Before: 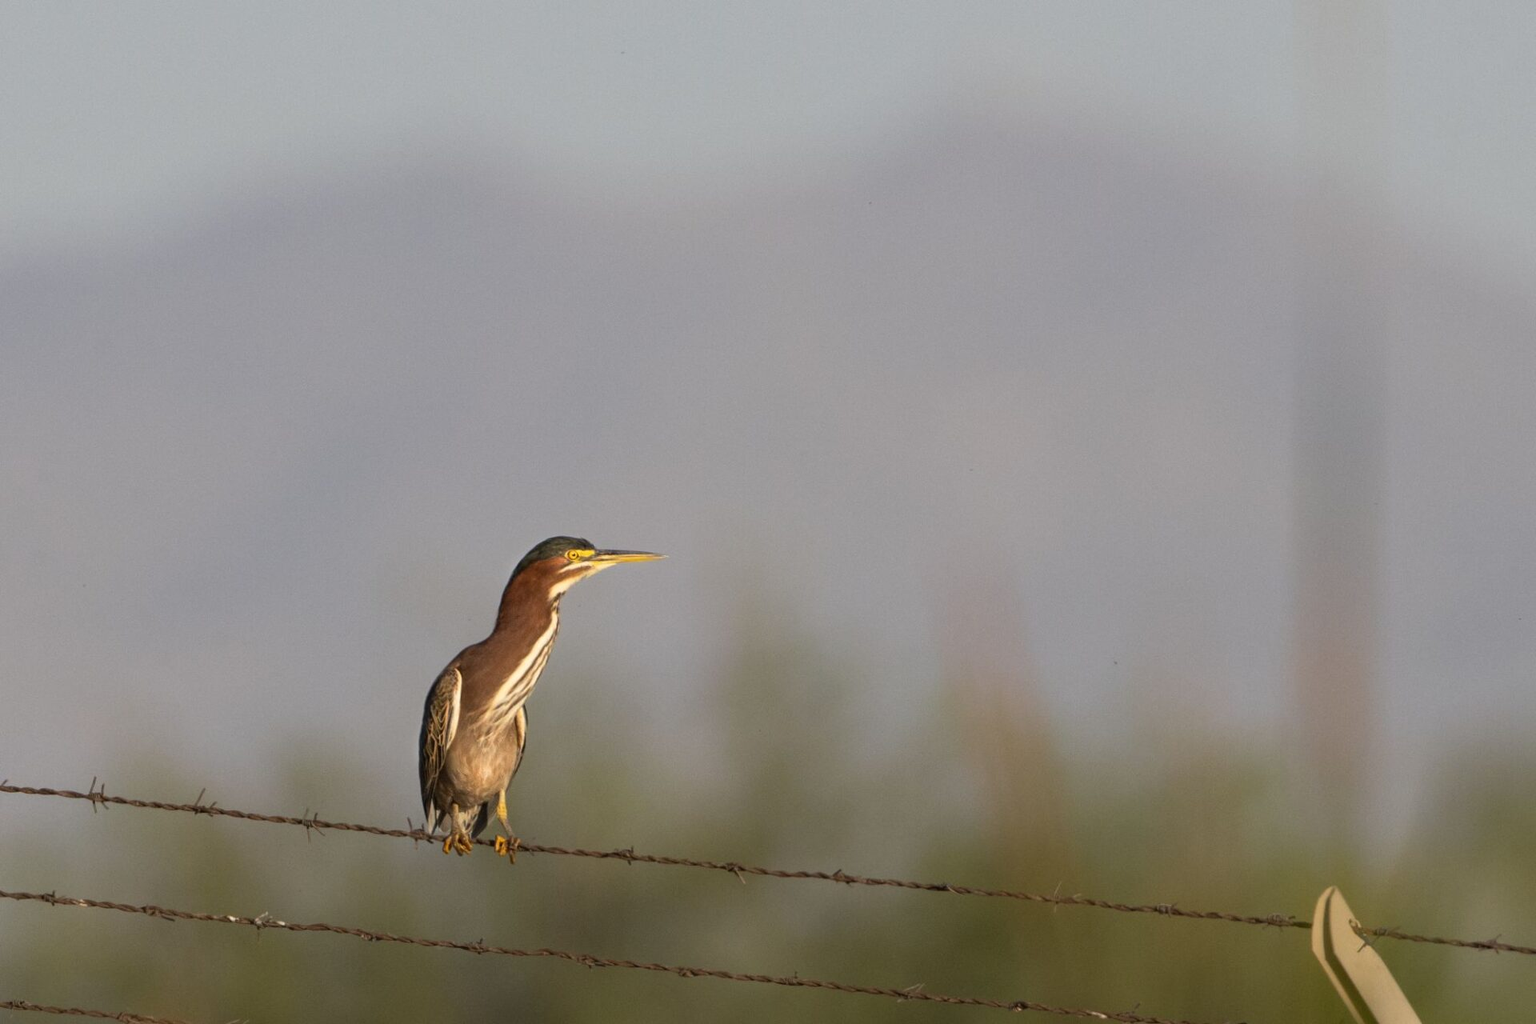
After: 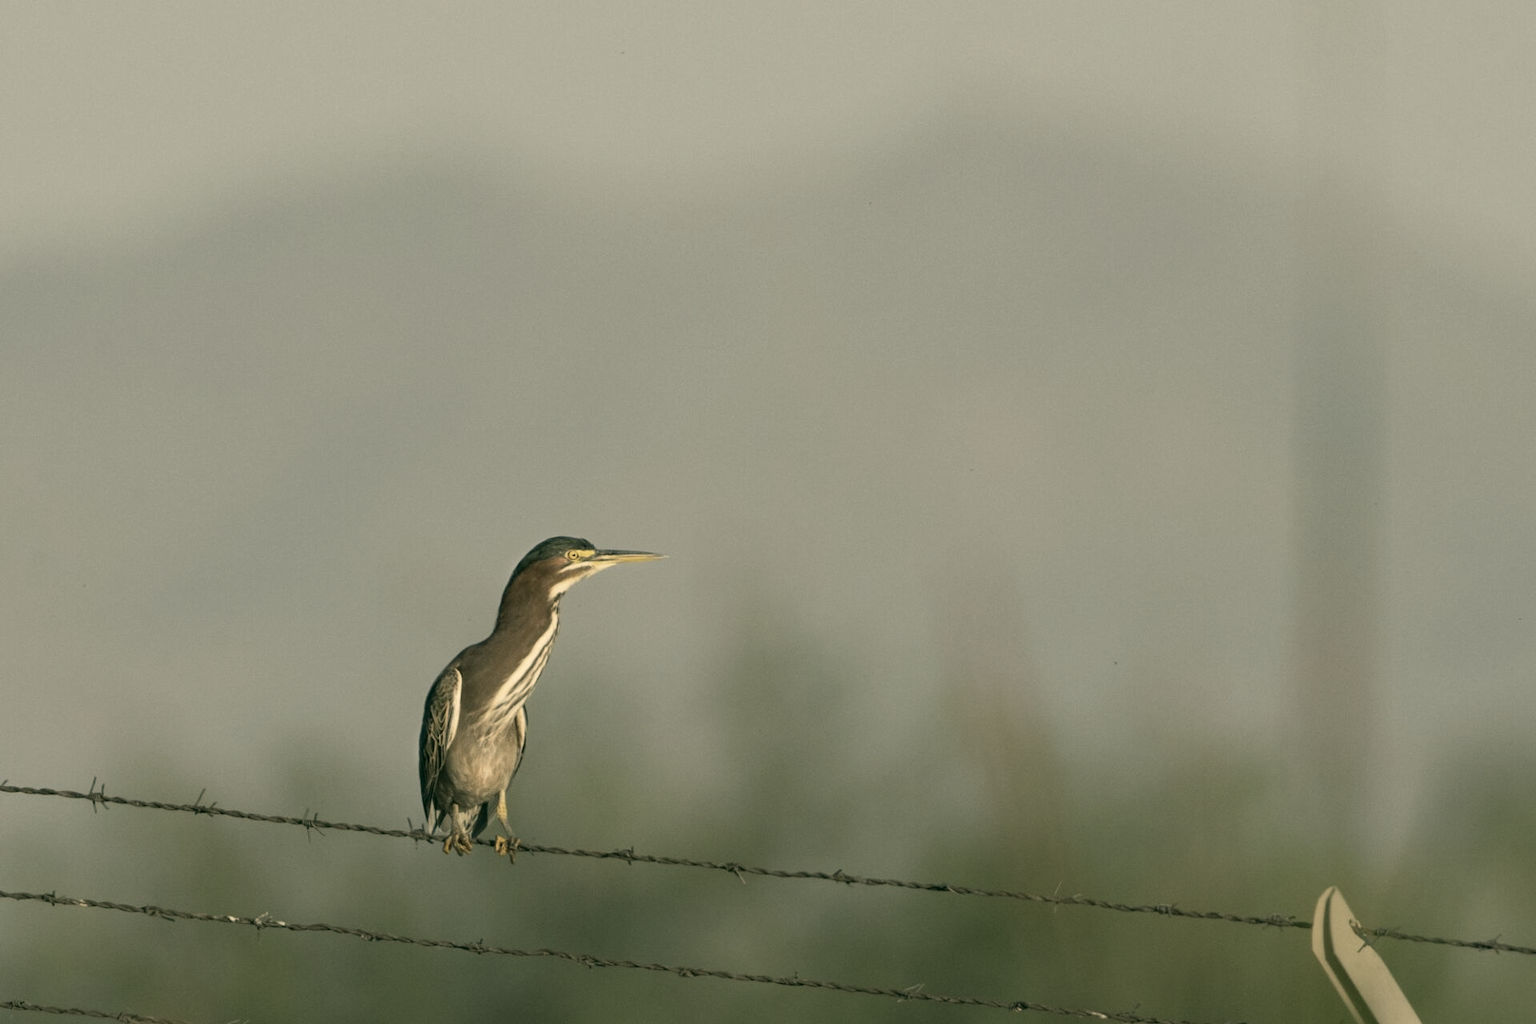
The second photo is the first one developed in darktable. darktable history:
color zones: curves: ch0 [(0, 0.6) (0.129, 0.508) (0.193, 0.483) (0.429, 0.5) (0.571, 0.5) (0.714, 0.5) (0.857, 0.5) (1, 0.6)]; ch1 [(0, 0.481) (0.112, 0.245) (0.213, 0.223) (0.429, 0.233) (0.571, 0.231) (0.683, 0.242) (0.857, 0.296) (1, 0.481)]
color correction: highlights a* 5.69, highlights b* 32.9, shadows a* -25.49, shadows b* 3.95
tone equalizer: on, module defaults
